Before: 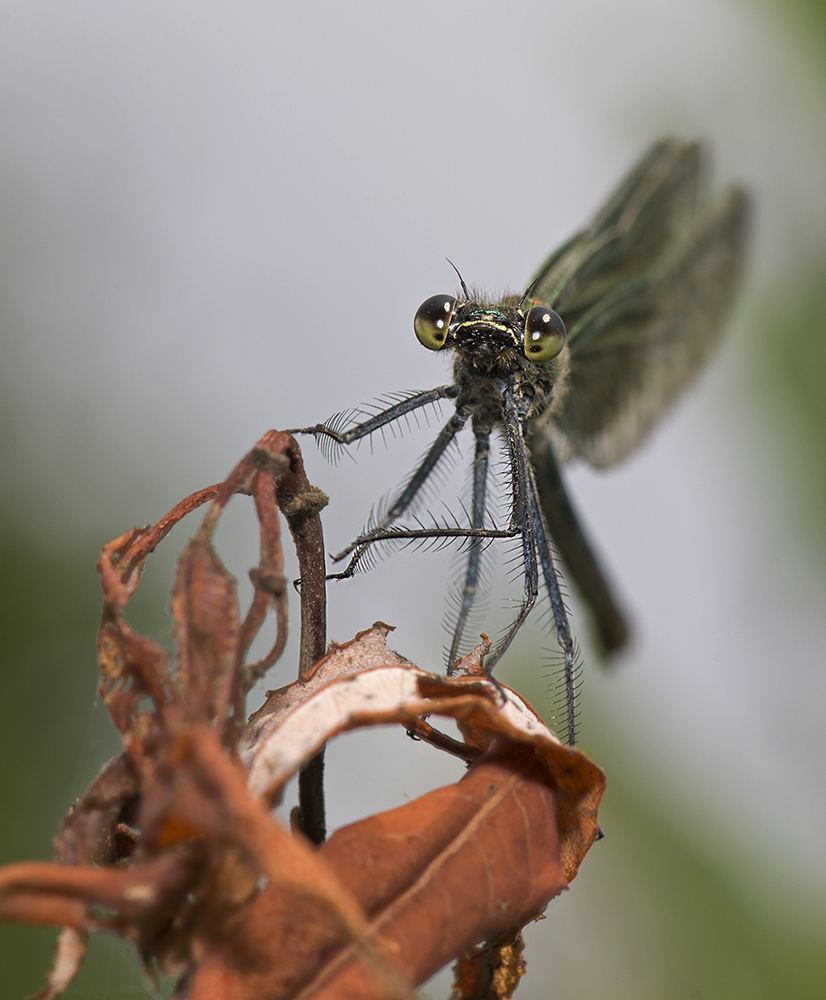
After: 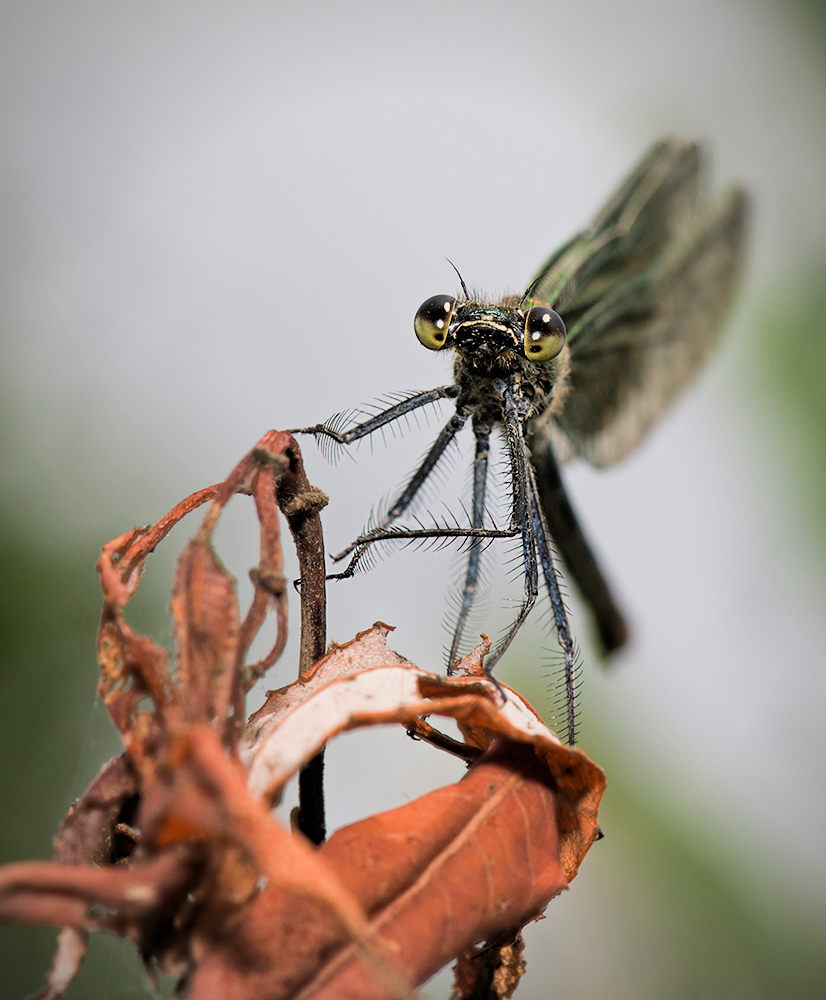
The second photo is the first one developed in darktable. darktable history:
filmic rgb: black relative exposure -5 EV, hardness 2.88, contrast 1.2, highlights saturation mix -30%
exposure: black level correction -0.002, exposure 0.54 EV, compensate highlight preservation false
vignetting: on, module defaults
